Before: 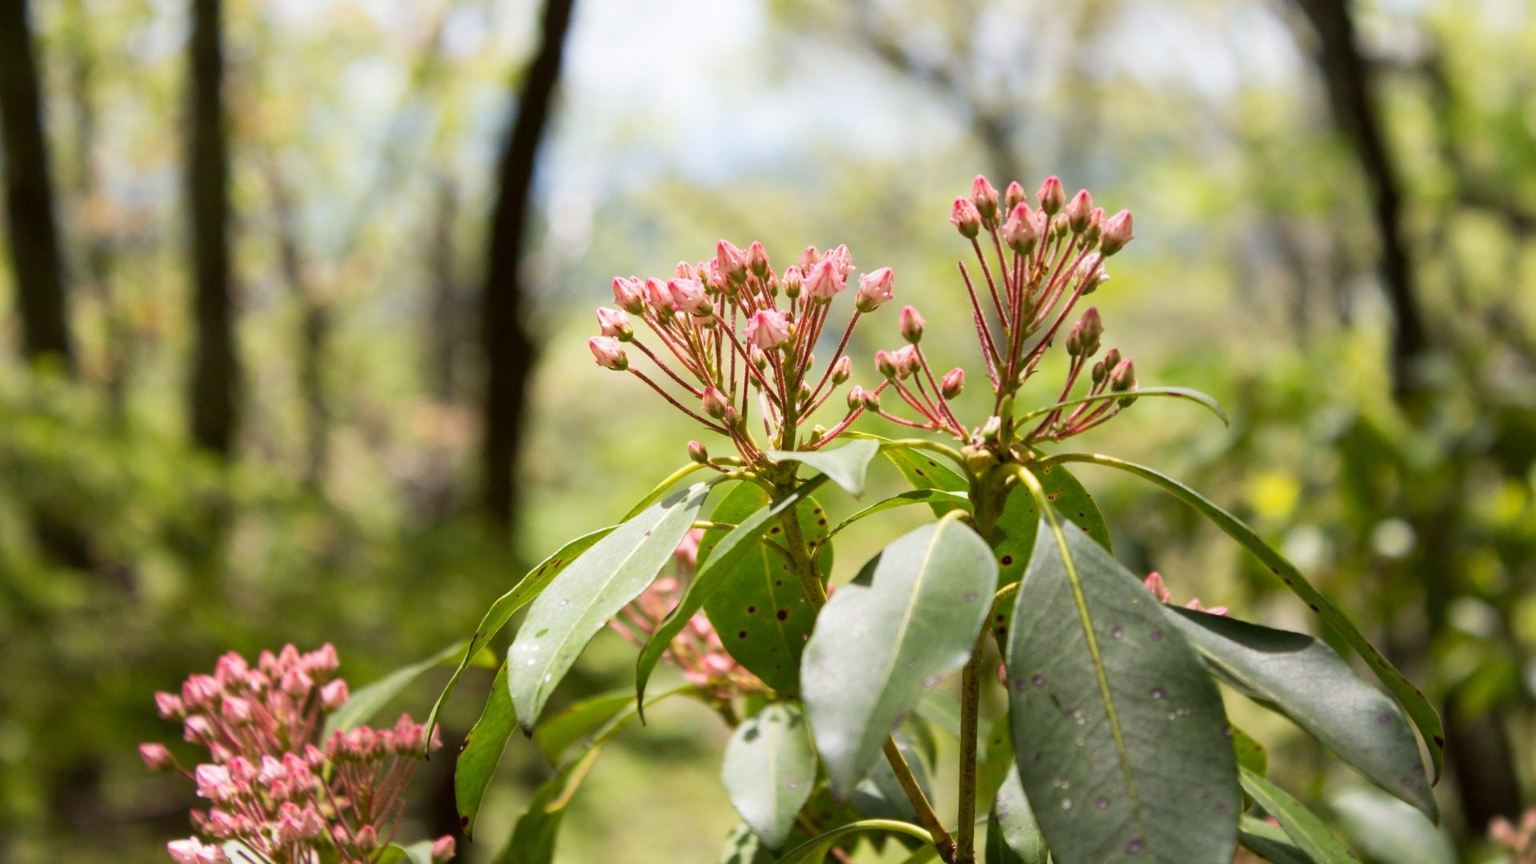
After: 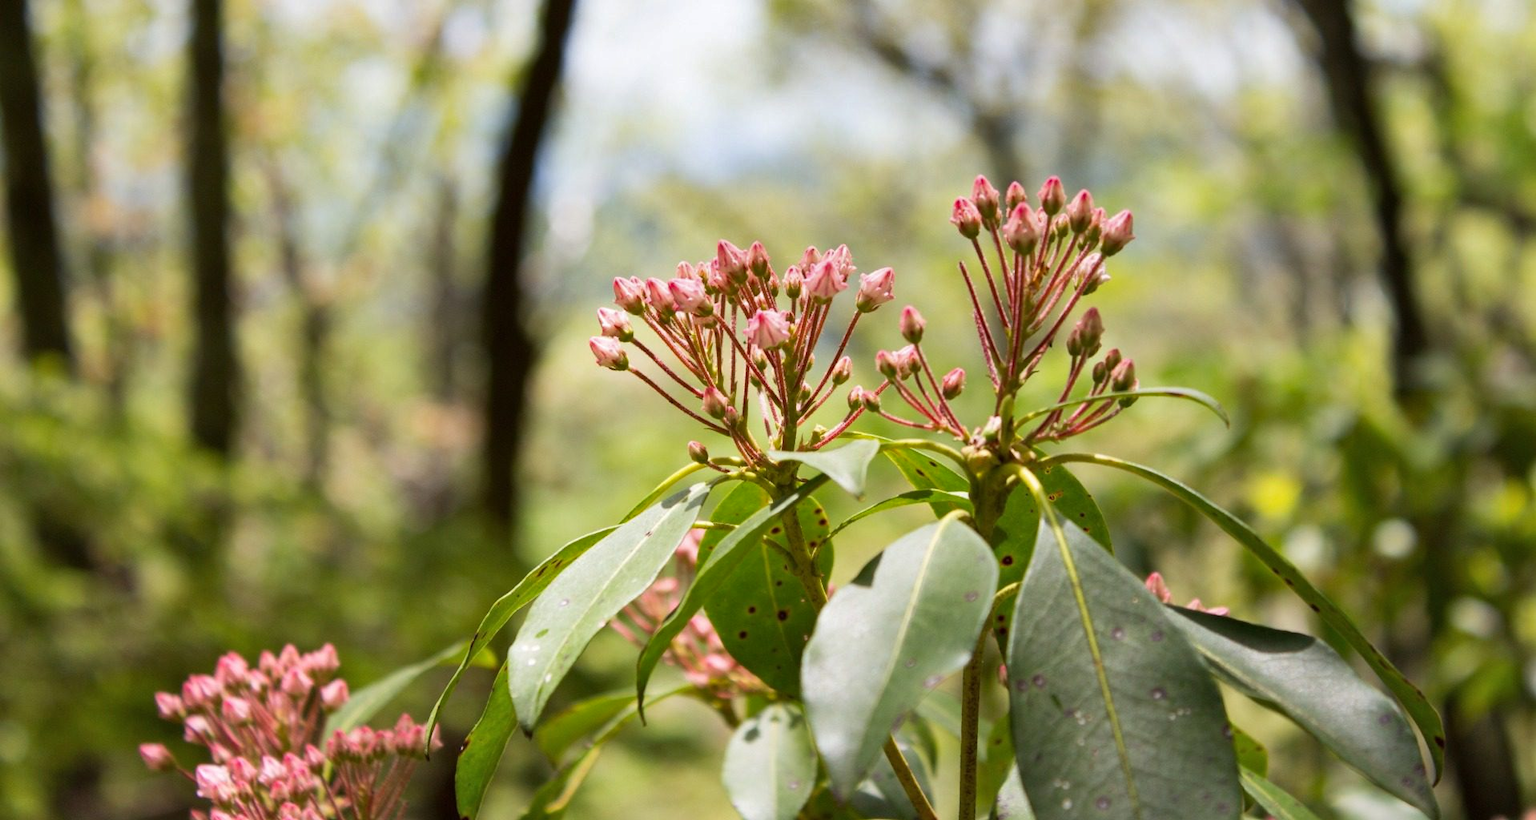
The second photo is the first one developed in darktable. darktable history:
crop and rotate: top 0%, bottom 5.097%
shadows and highlights: soften with gaussian
